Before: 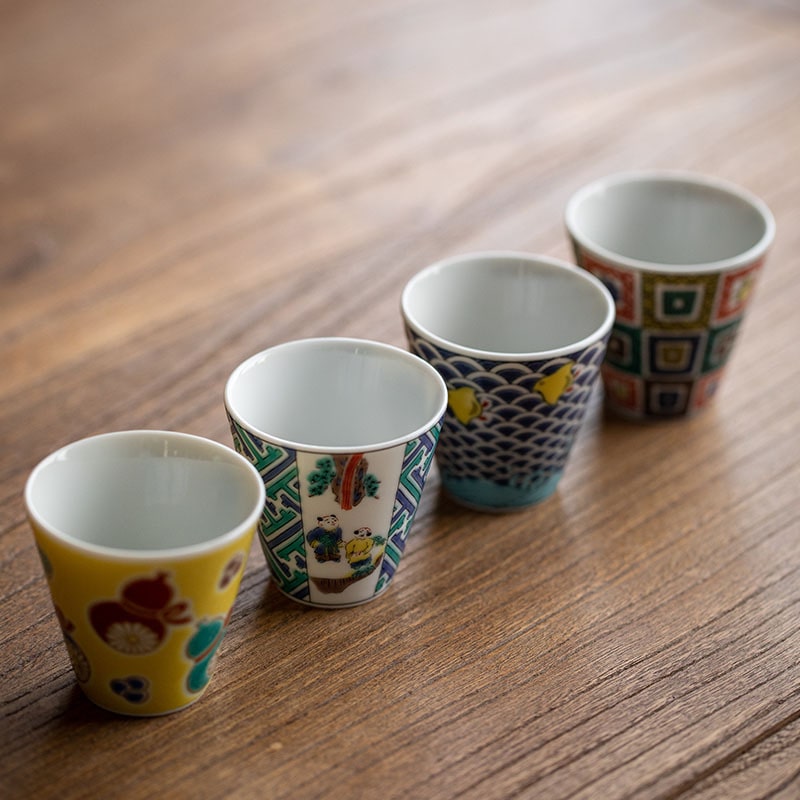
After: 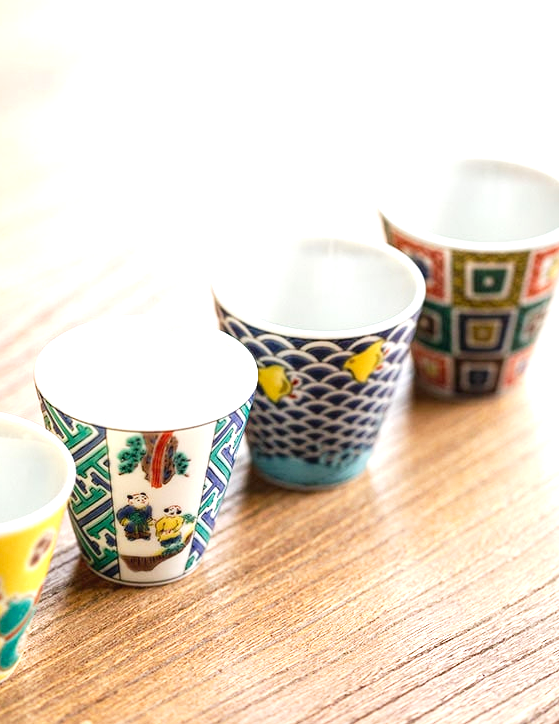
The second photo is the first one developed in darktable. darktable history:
crop and rotate: left 23.752%, top 2.842%, right 6.263%, bottom 6.654%
tone curve: curves: ch0 [(0, 0.028) (0.138, 0.156) (0.468, 0.516) (0.754, 0.823) (1, 1)], preserve colors none
tone equalizer: on, module defaults
exposure: black level correction 0.001, exposure 1.718 EV, compensate highlight preservation false
